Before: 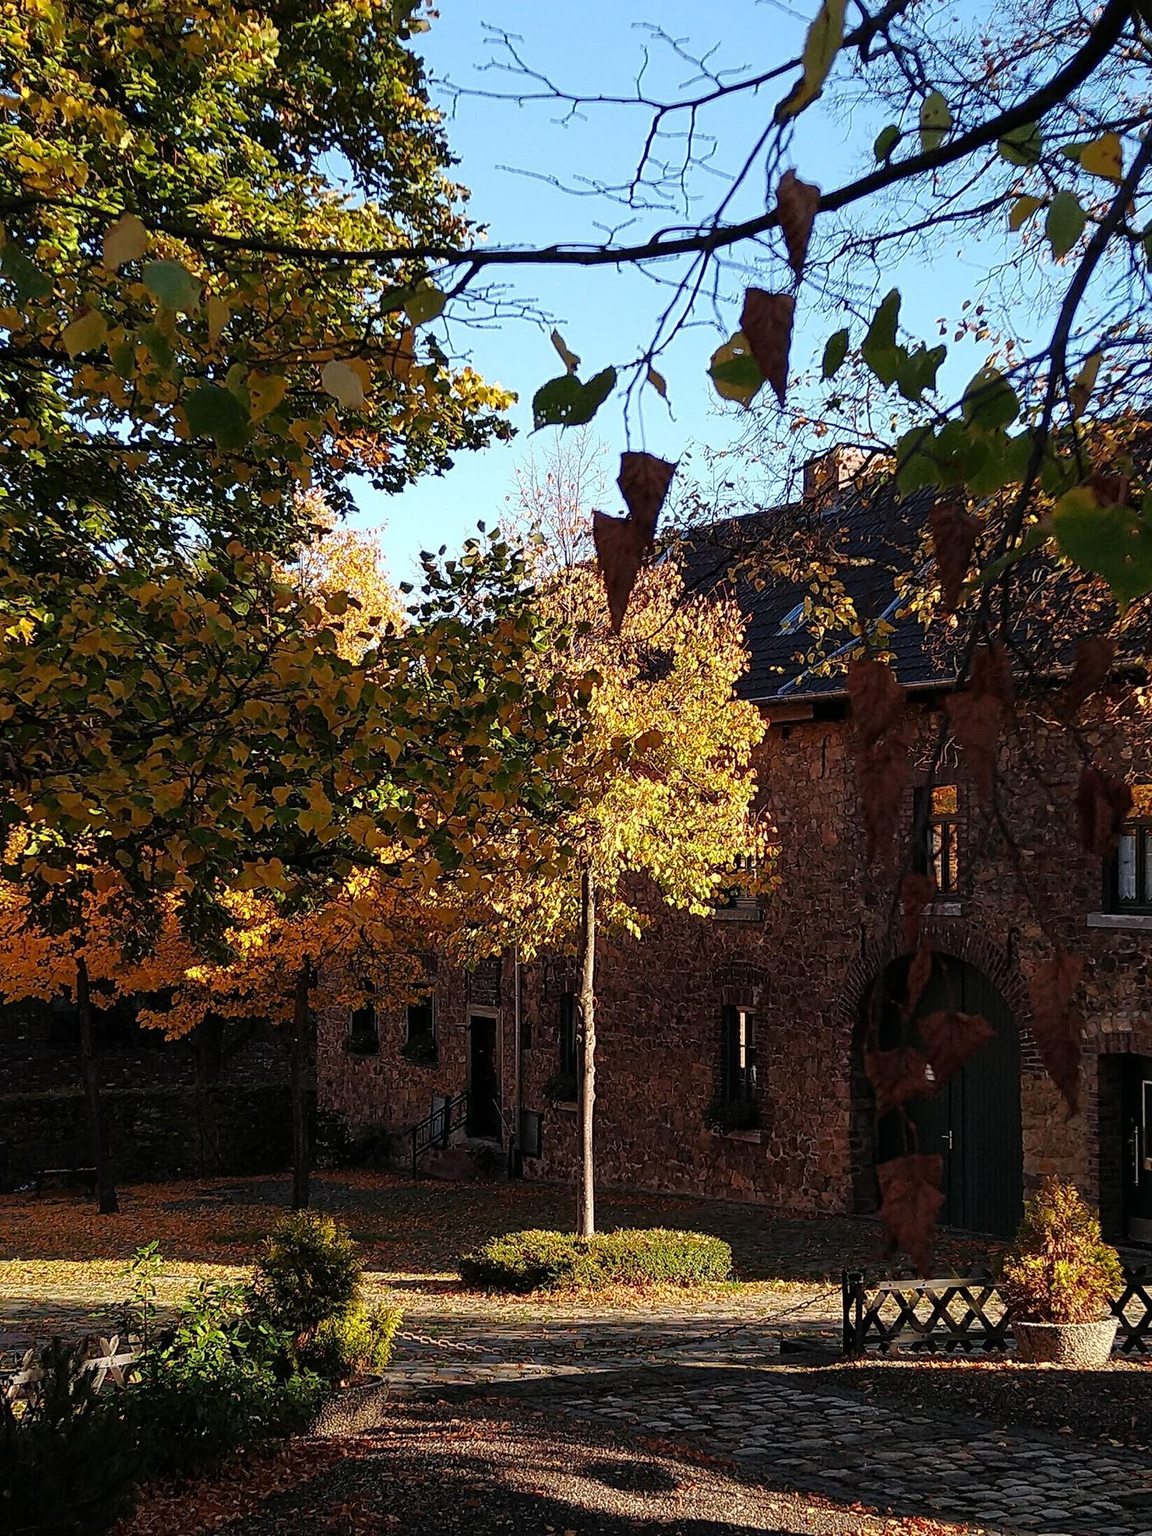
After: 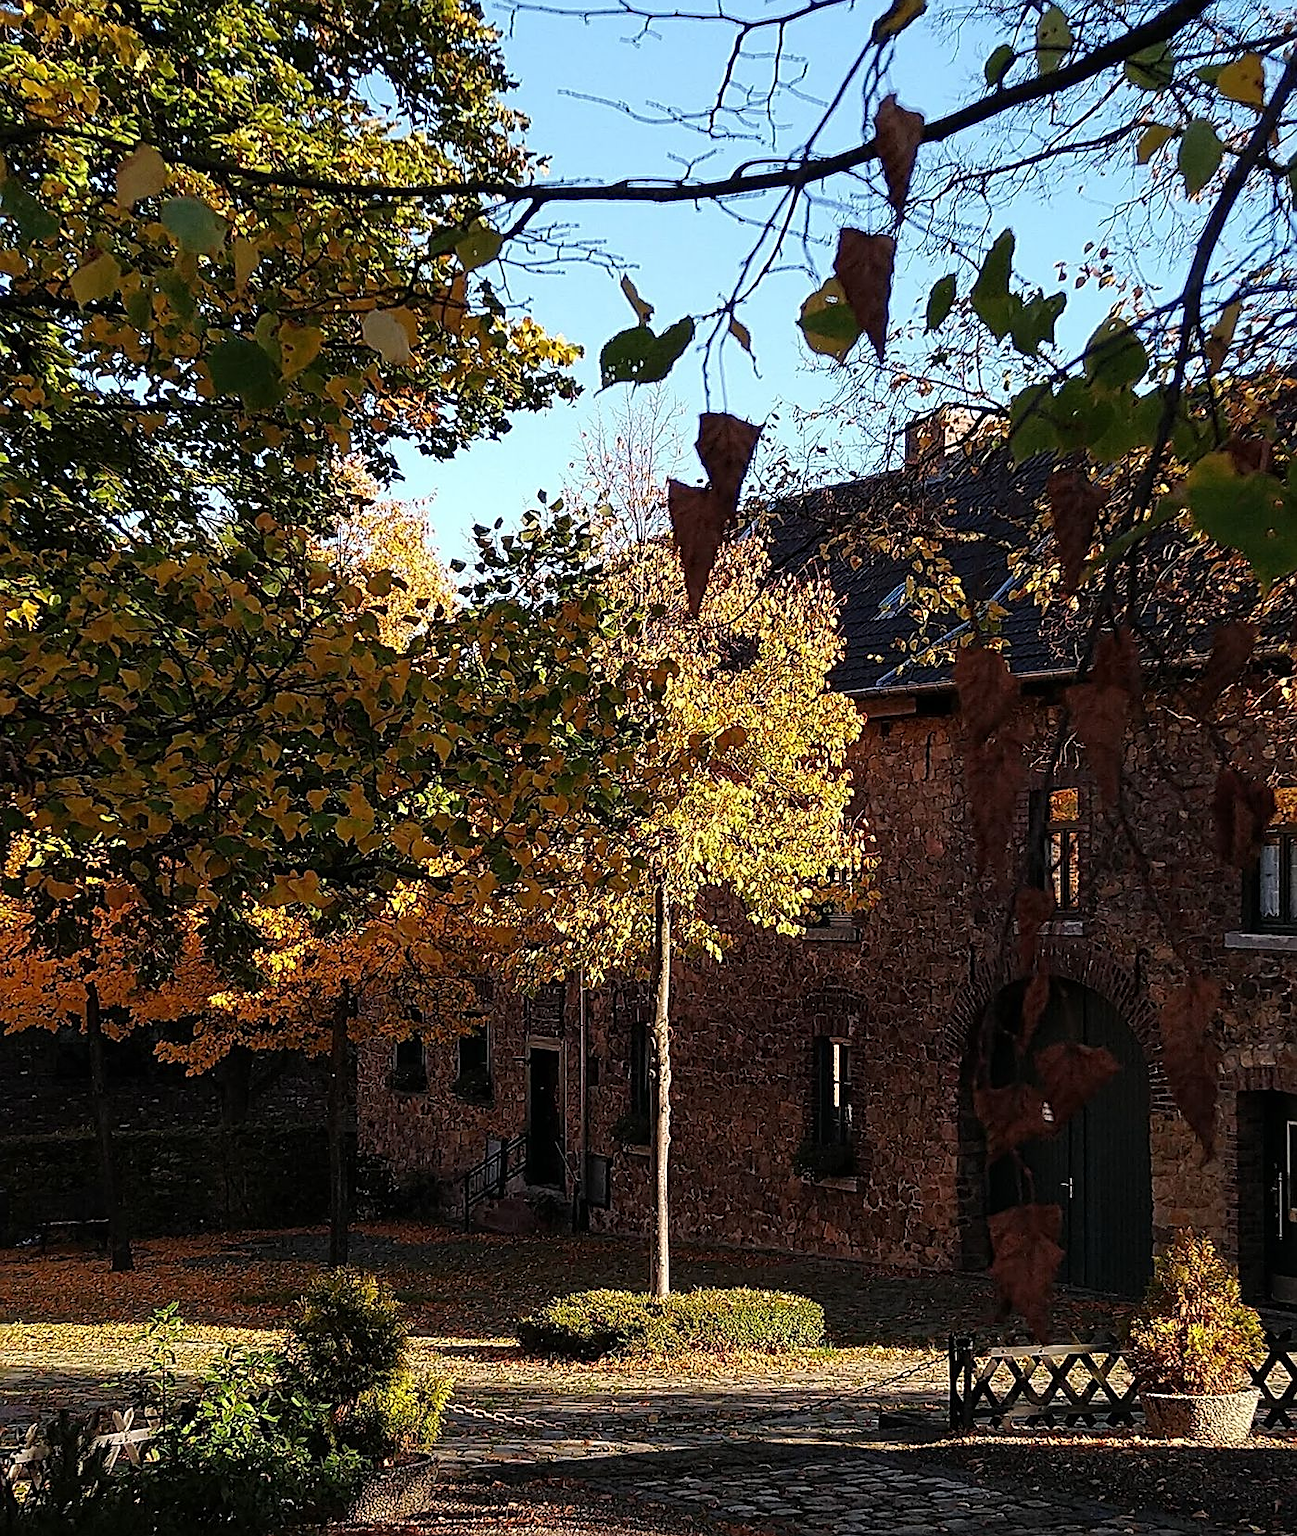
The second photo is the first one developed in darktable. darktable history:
sharpen: on, module defaults
crop and rotate: top 5.609%, bottom 5.609%
